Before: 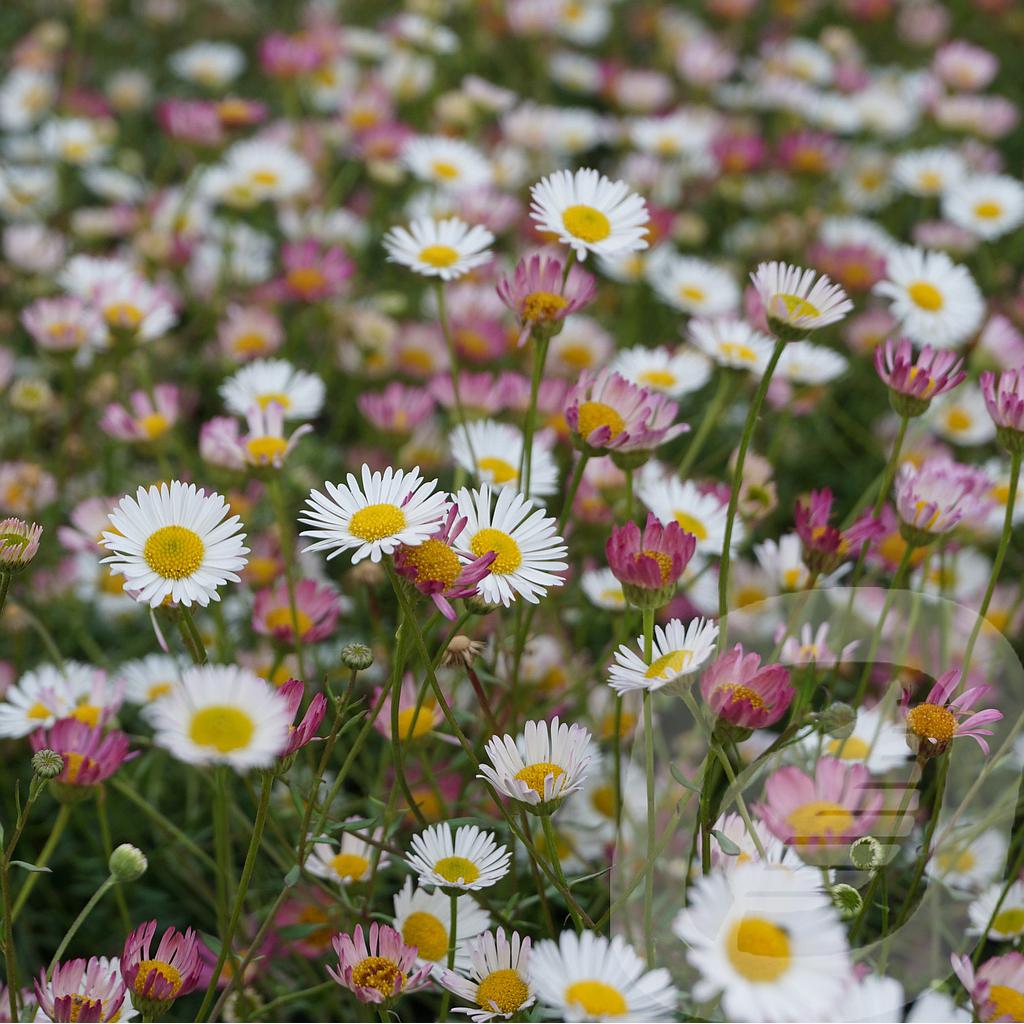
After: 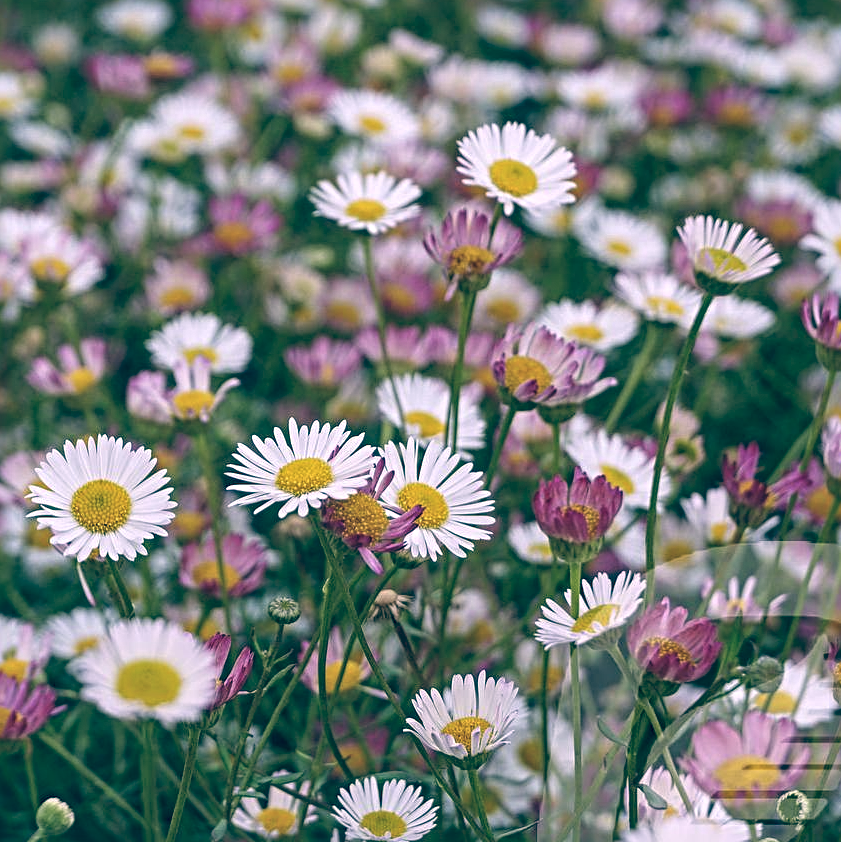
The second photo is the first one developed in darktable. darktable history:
sharpen: radius 4.883
local contrast: on, module defaults
color balance: lift [1.006, 0.985, 1.002, 1.015], gamma [1, 0.953, 1.008, 1.047], gain [1.076, 1.13, 1.004, 0.87]
crop and rotate: left 7.196%, top 4.574%, right 10.605%, bottom 13.178%
white balance: red 0.967, blue 1.119, emerald 0.756
